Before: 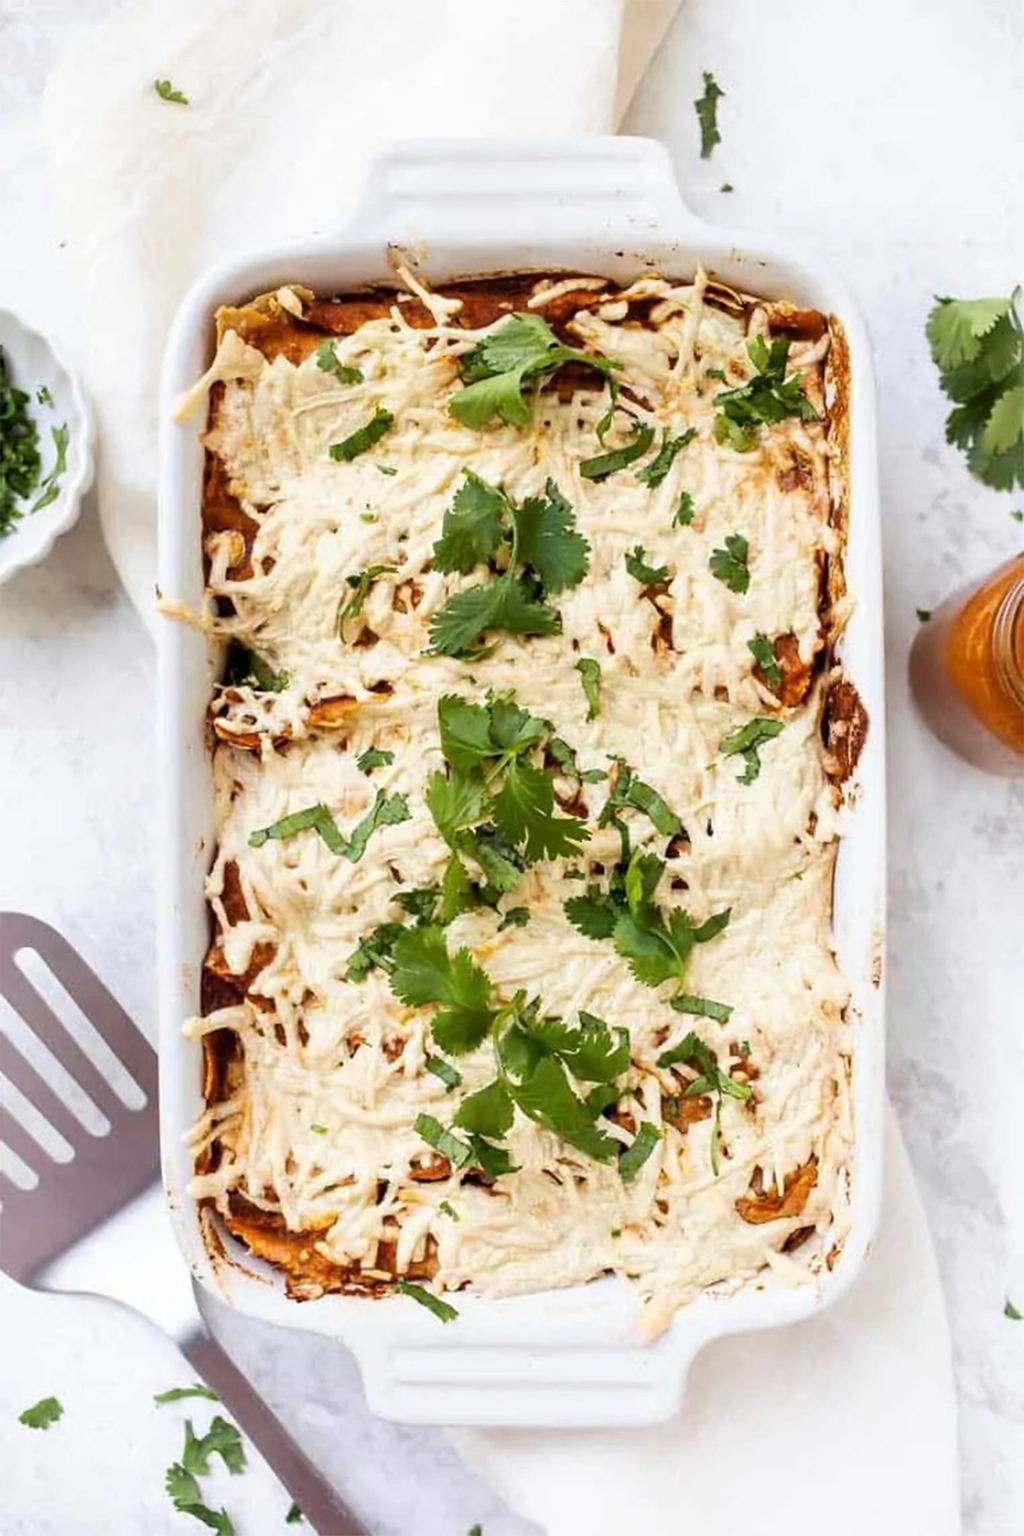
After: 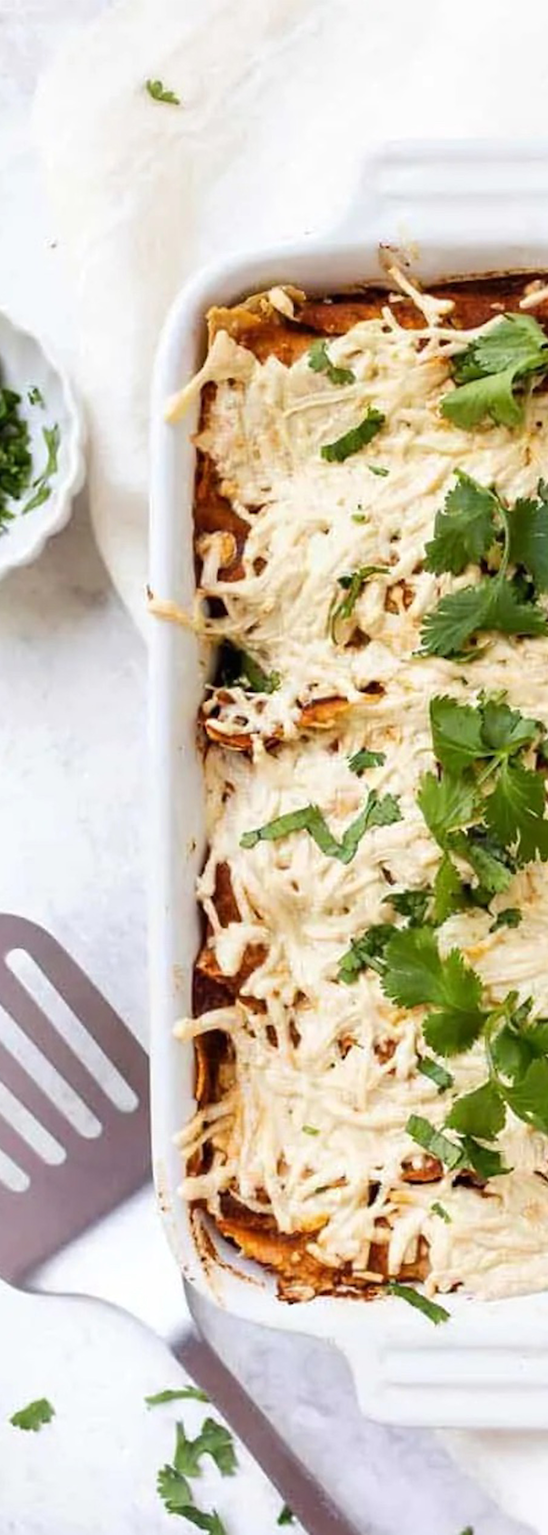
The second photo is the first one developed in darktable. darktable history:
tone equalizer: -8 EV 0.096 EV, edges refinement/feathering 500, mask exposure compensation -1.57 EV, preserve details no
crop: left 0.884%, right 45.532%, bottom 0.09%
